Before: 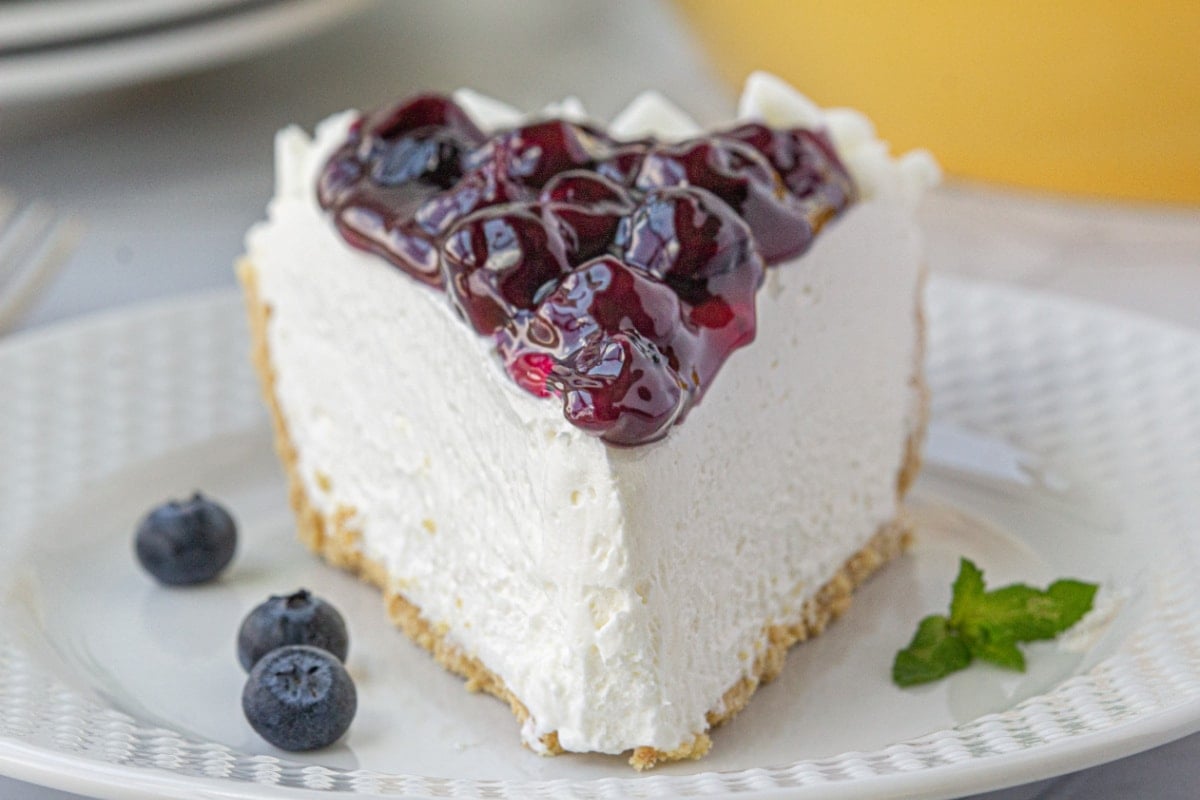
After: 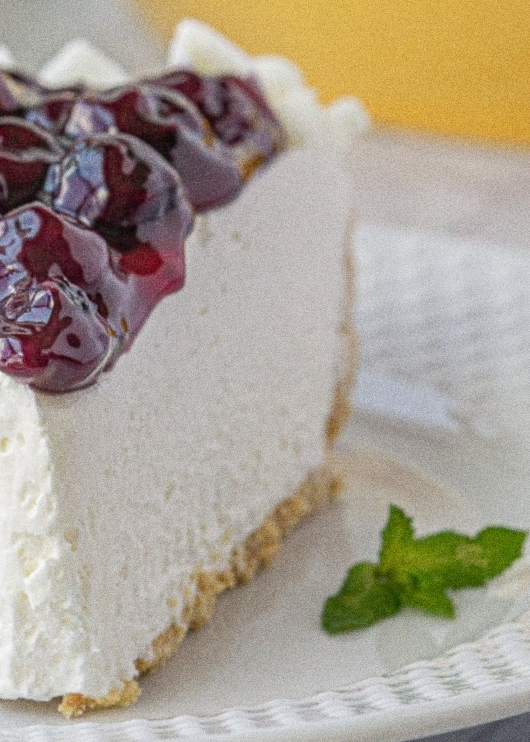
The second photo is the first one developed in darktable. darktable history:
crop: left 47.628%, top 6.643%, right 7.874%
grain: coarseness 11.82 ISO, strength 36.67%, mid-tones bias 74.17%
